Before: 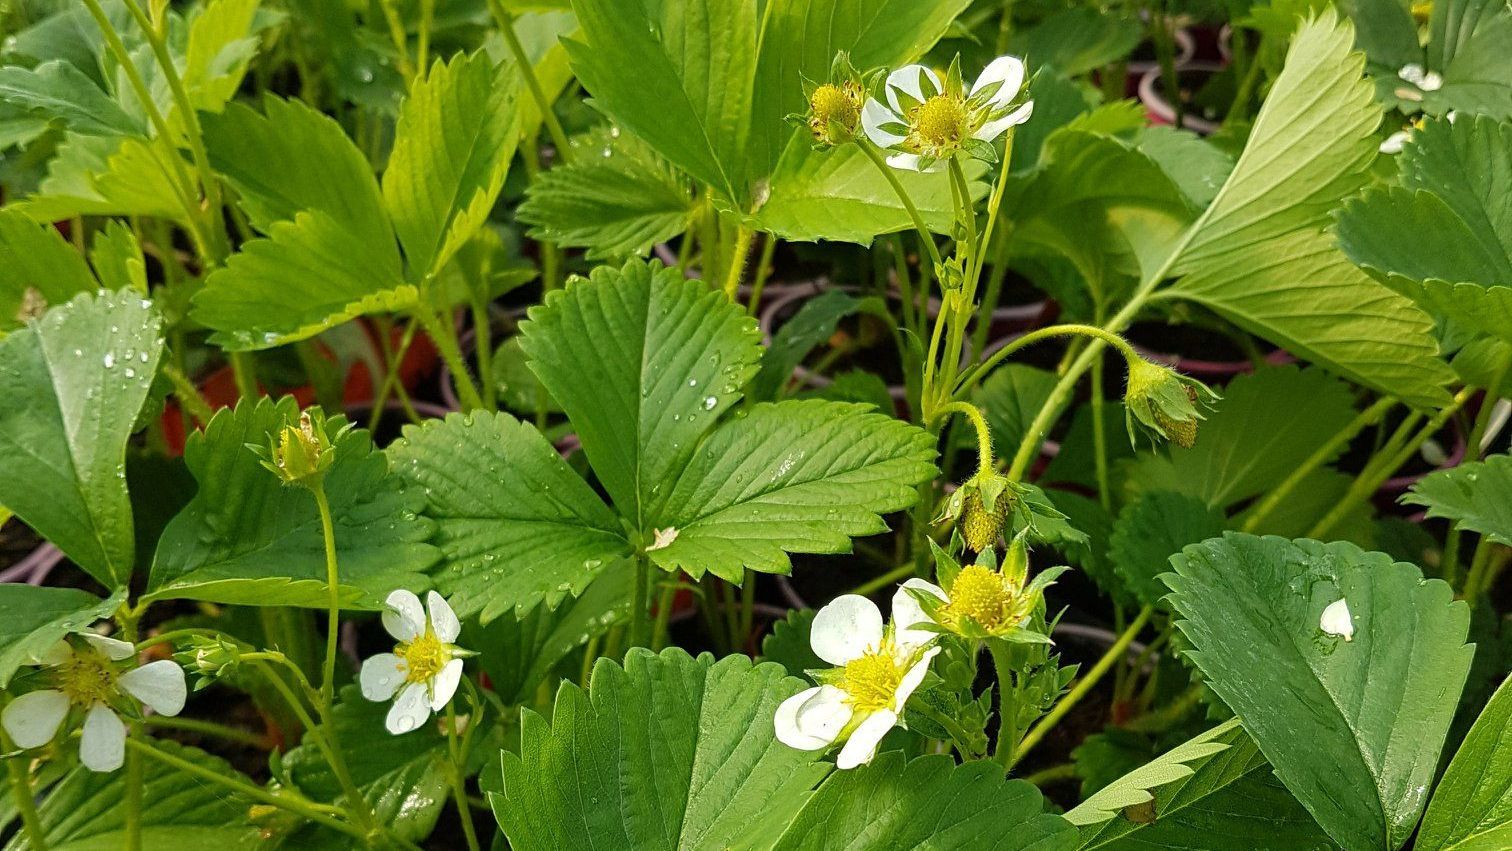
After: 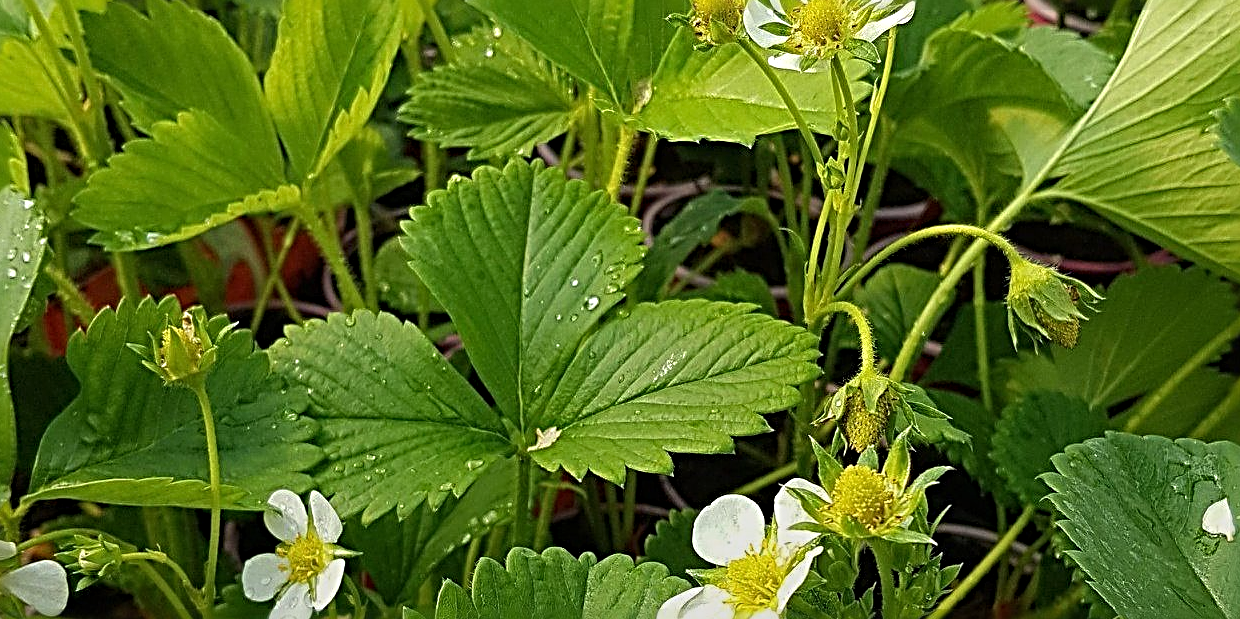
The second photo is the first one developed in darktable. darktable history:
crop: left 7.856%, top 11.836%, right 10.12%, bottom 15.387%
sharpen: radius 3.69, amount 0.928
graduated density: rotation -180°, offset 27.42
